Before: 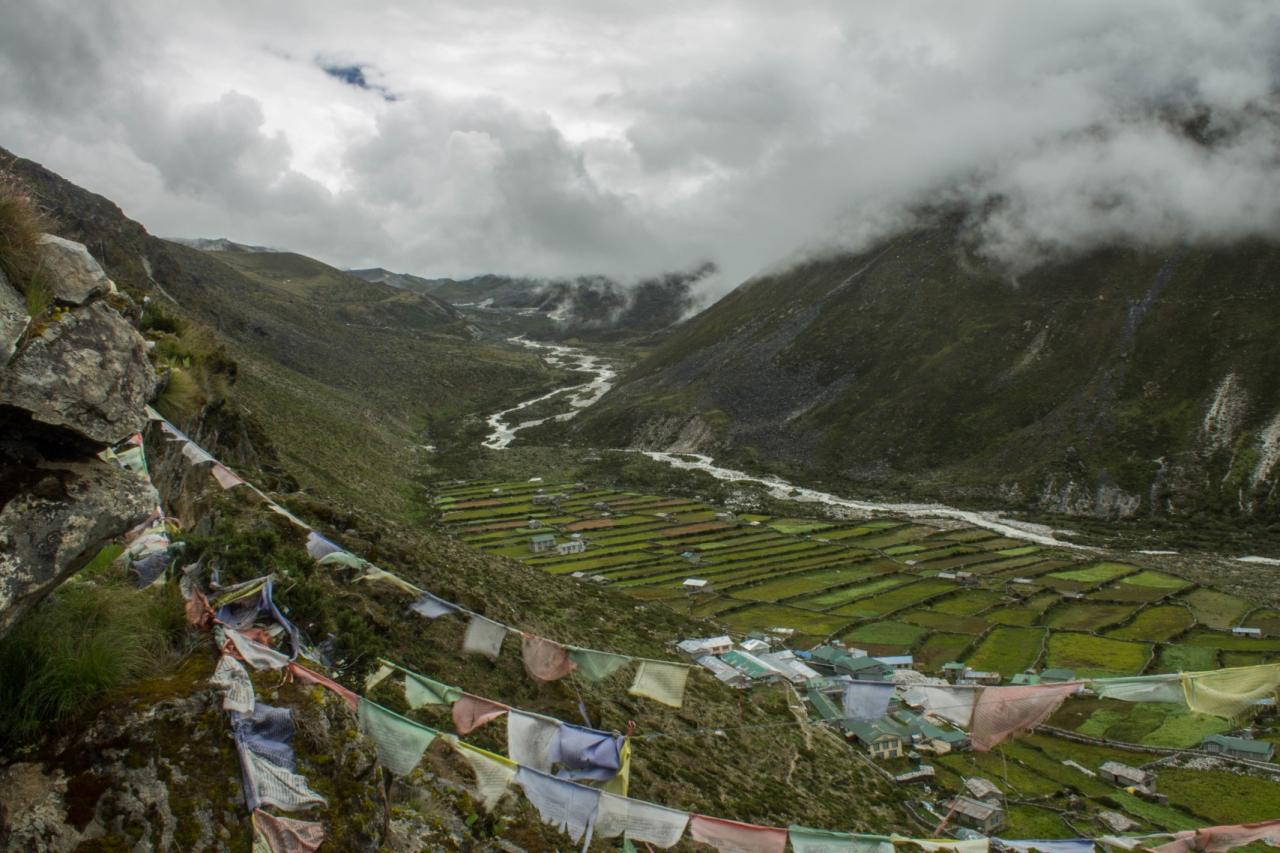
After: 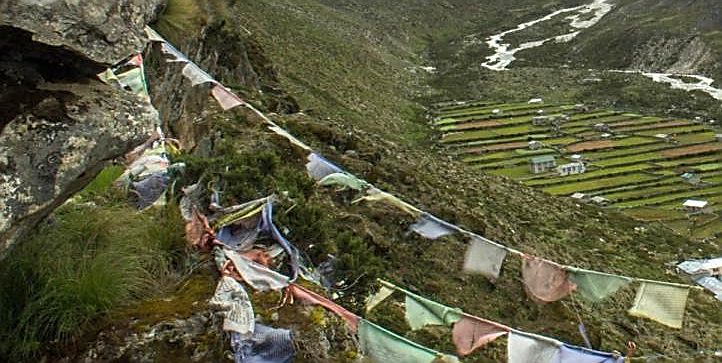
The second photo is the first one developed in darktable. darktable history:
crop: top 44.483%, right 43.593%, bottom 12.892%
shadows and highlights: shadows 25, highlights -25
exposure: black level correction 0, exposure 0.7 EV, compensate exposure bias true, compensate highlight preservation false
sharpen: radius 1.4, amount 1.25, threshold 0.7
